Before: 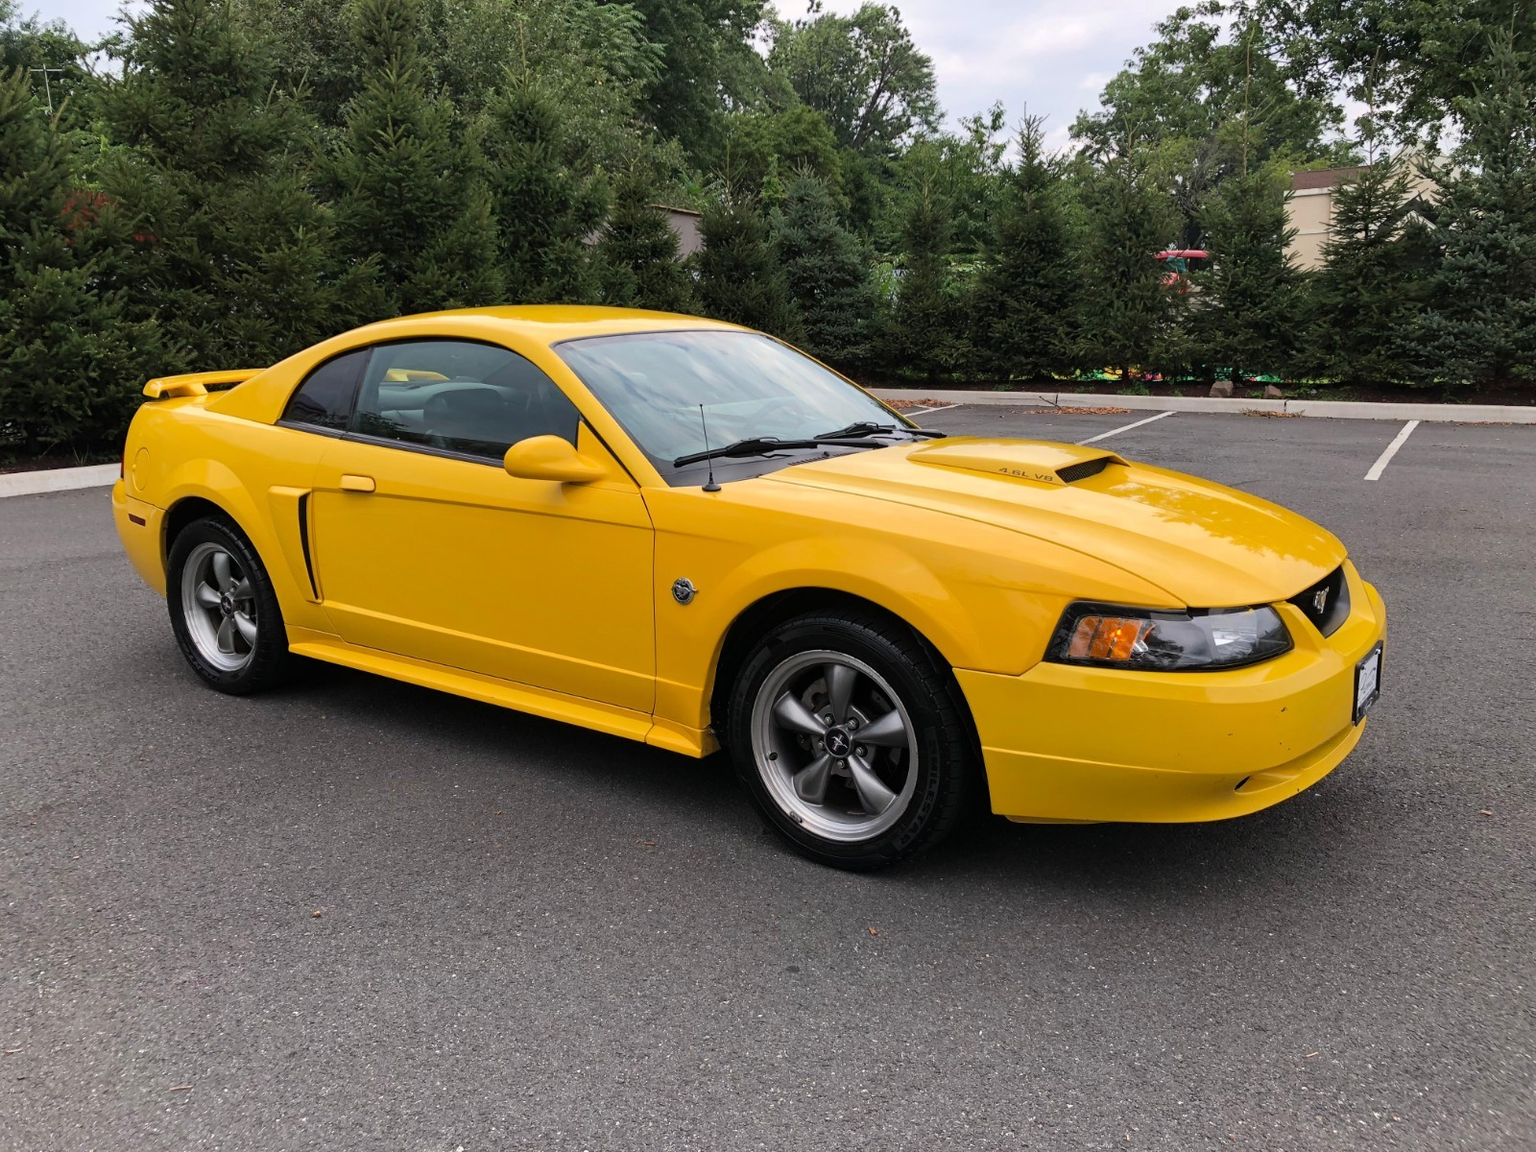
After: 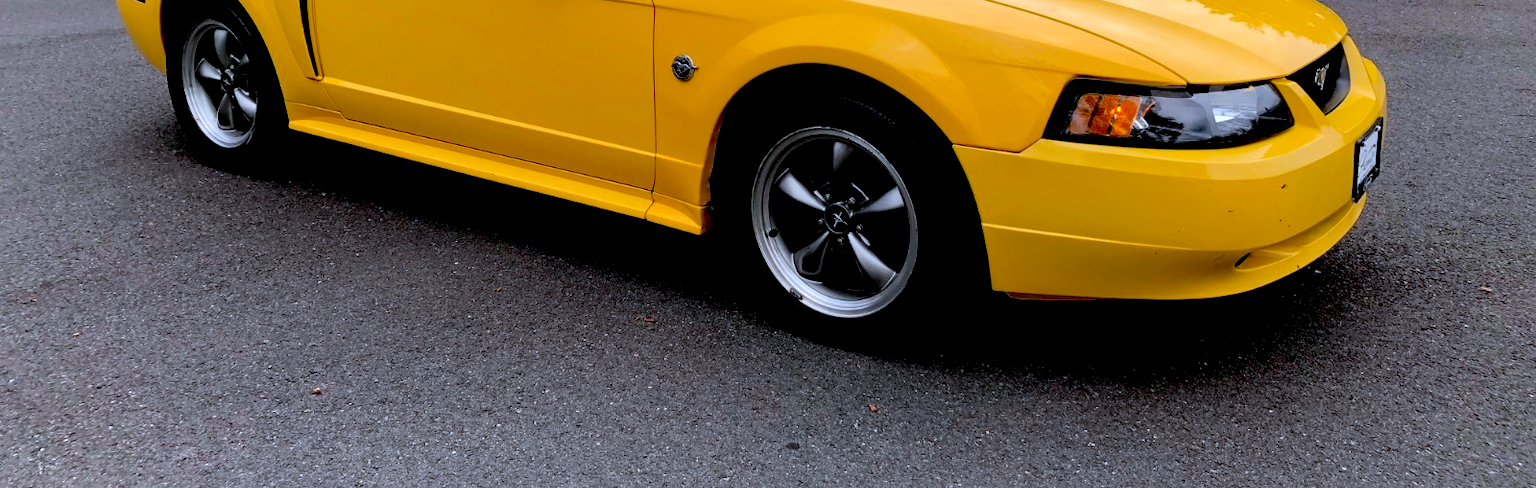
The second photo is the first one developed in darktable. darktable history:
crop: top 45.467%, bottom 12.107%
exposure: black level correction 0.045, exposure -0.235 EV, compensate exposure bias true, compensate highlight preservation false
shadows and highlights: shadows 6.86, soften with gaussian
tone equalizer: -8 EV -0.448 EV, -7 EV -0.355 EV, -6 EV -0.34 EV, -5 EV -0.21 EV, -3 EV 0.254 EV, -2 EV 0.361 EV, -1 EV 0.386 EV, +0 EV 0.392 EV
color correction: highlights a* -2.26, highlights b* -18.58
